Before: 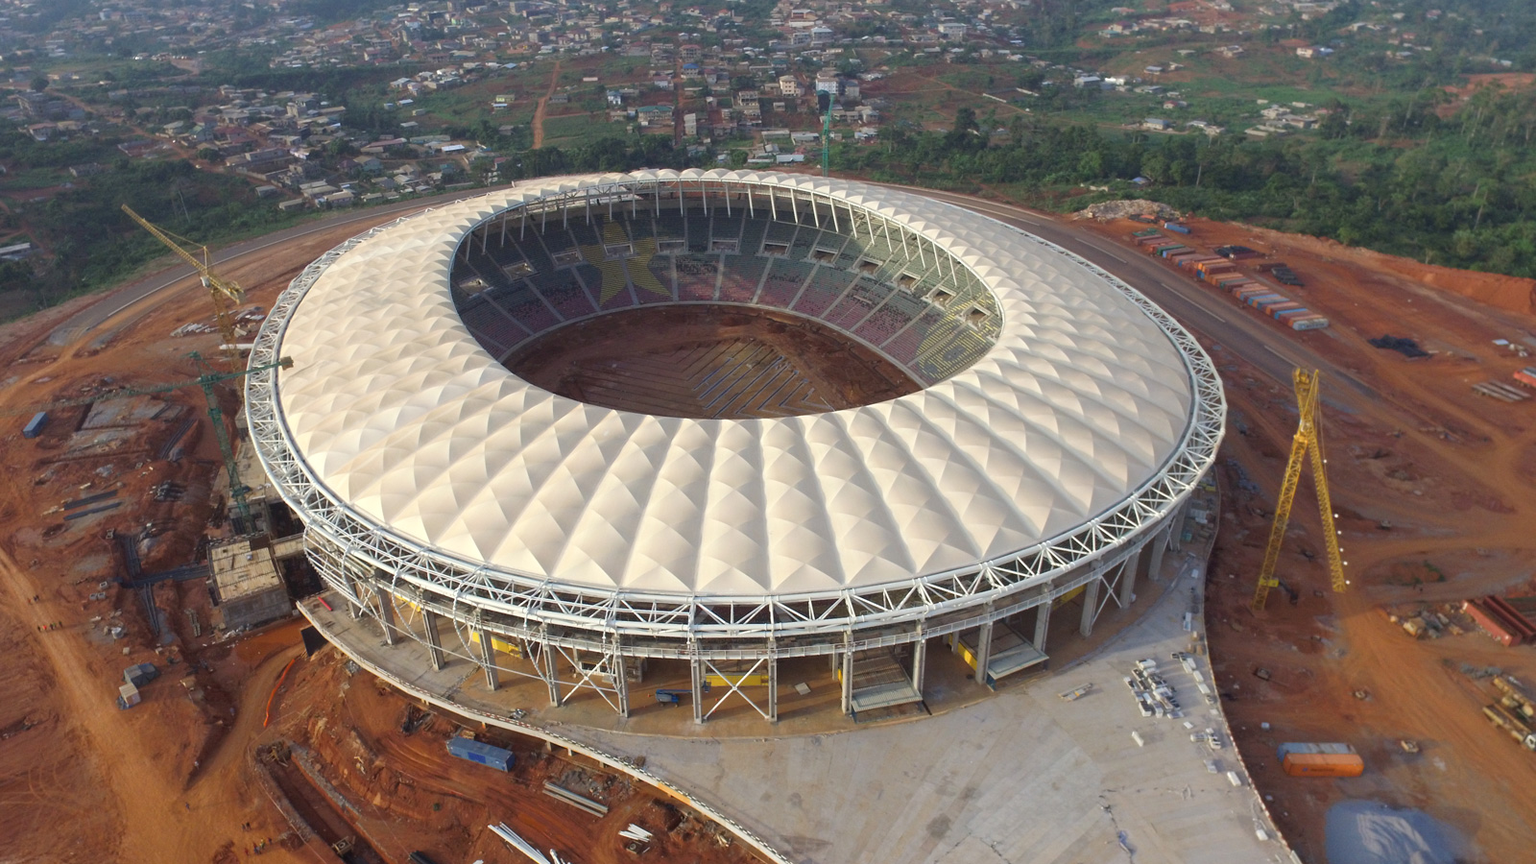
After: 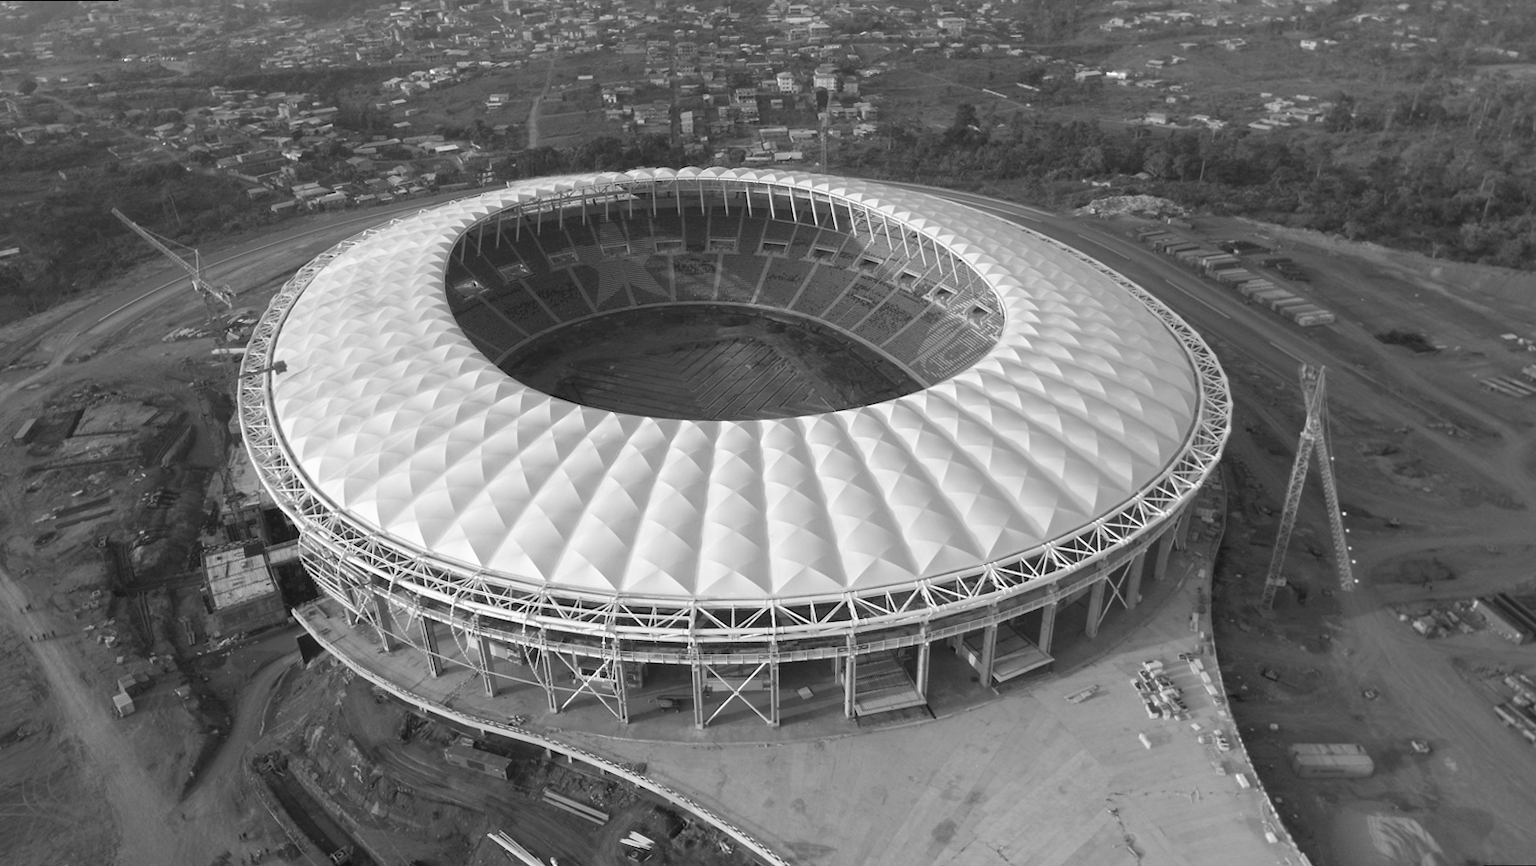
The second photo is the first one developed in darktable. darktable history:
rotate and perspective: rotation -0.45°, automatic cropping original format, crop left 0.008, crop right 0.992, crop top 0.012, crop bottom 0.988
monochrome: size 1
color balance rgb: perceptual saturation grading › global saturation 25%, global vibrance 20%
